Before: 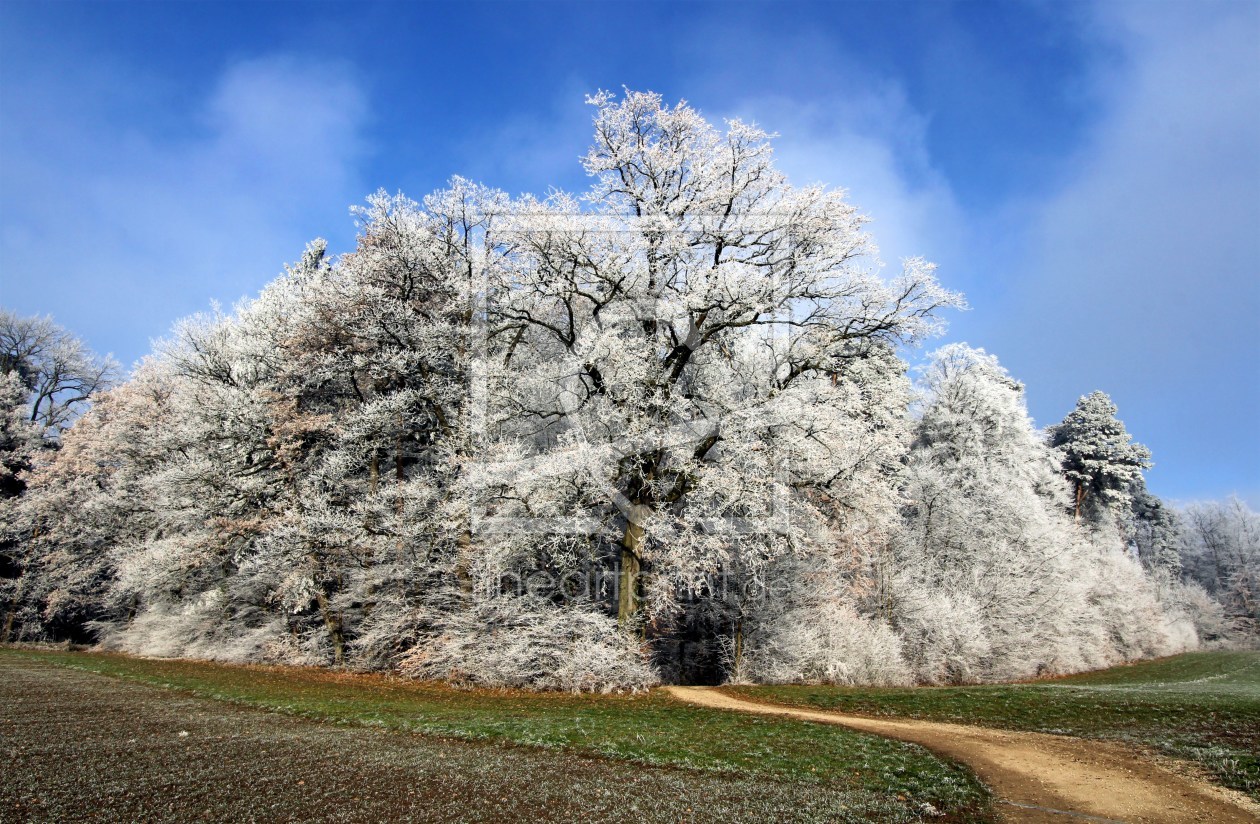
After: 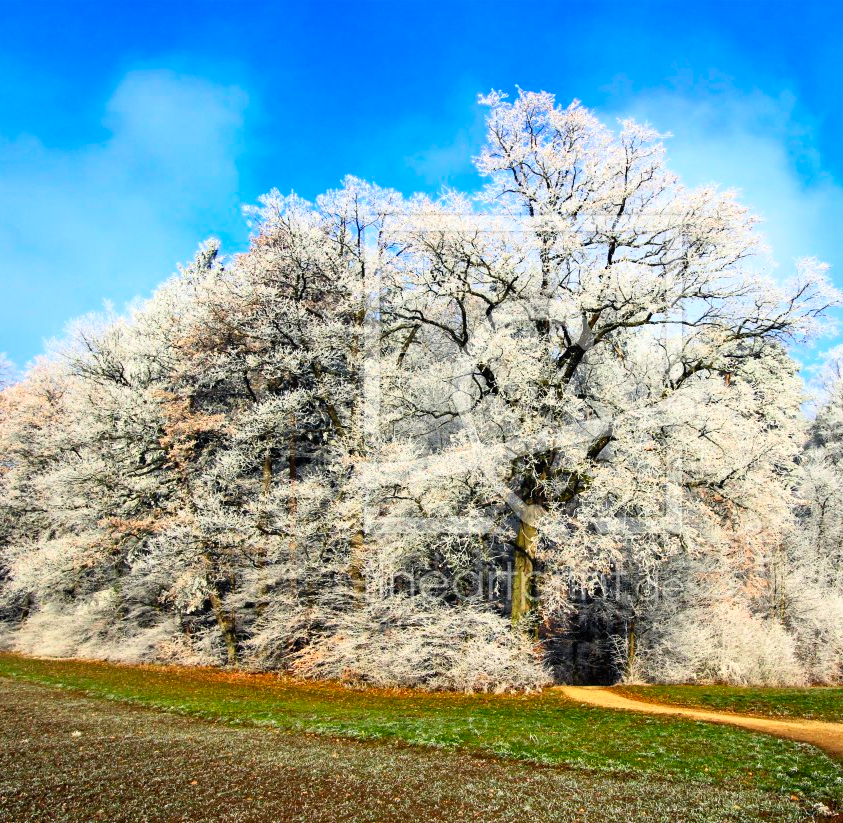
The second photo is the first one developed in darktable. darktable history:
contrast brightness saturation: contrast 0.2, brightness 0.203, saturation 0.788
crop and rotate: left 8.54%, right 24.522%
color correction: highlights b* 3
